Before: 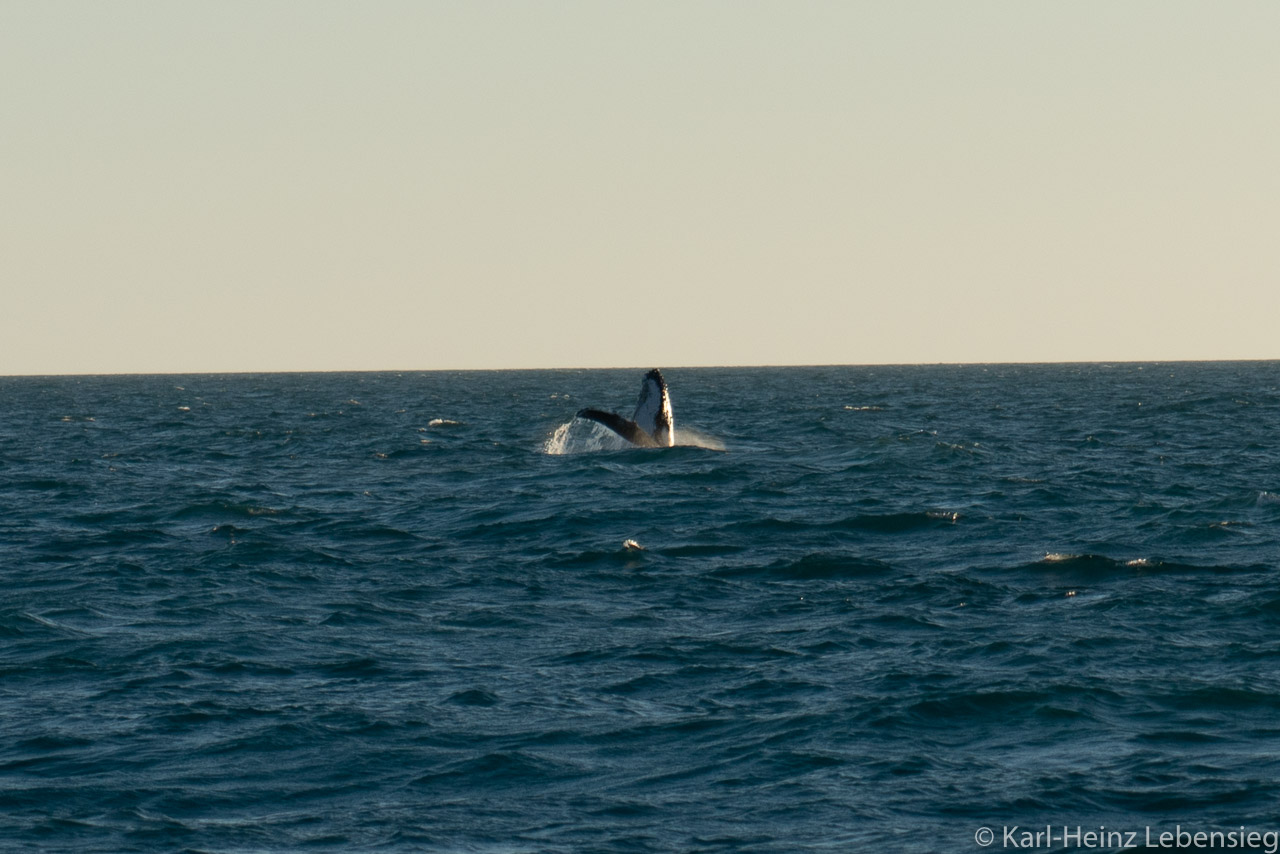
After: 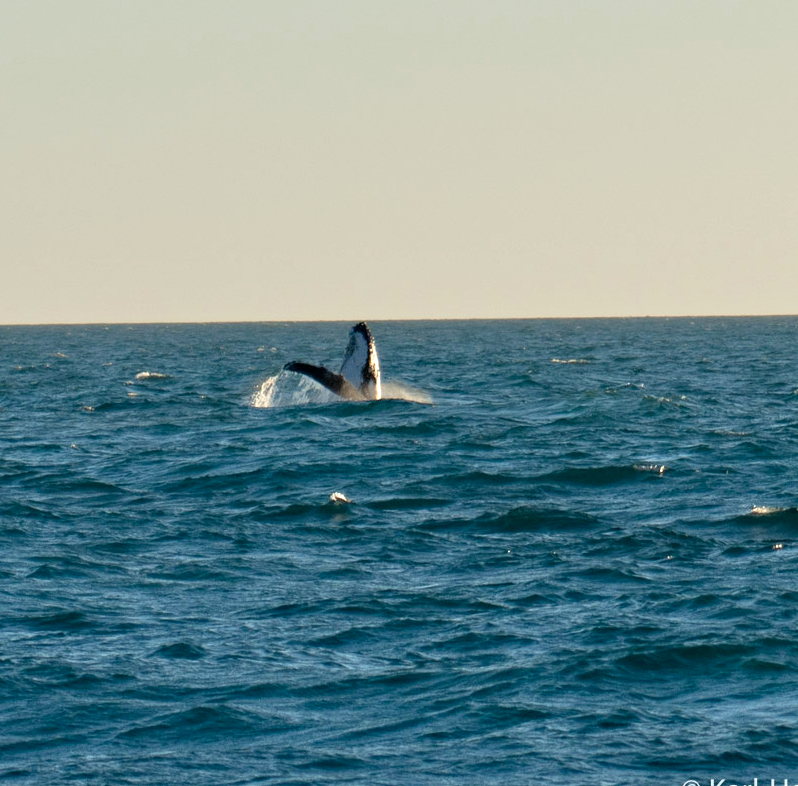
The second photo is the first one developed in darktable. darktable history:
crop and rotate: left 22.918%, top 5.629%, right 14.711%, bottom 2.247%
tone equalizer: -7 EV 0.15 EV, -6 EV 0.6 EV, -5 EV 1.15 EV, -4 EV 1.33 EV, -3 EV 1.15 EV, -2 EV 0.6 EV, -1 EV 0.15 EV, mask exposure compensation -0.5 EV
haze removal: adaptive false
